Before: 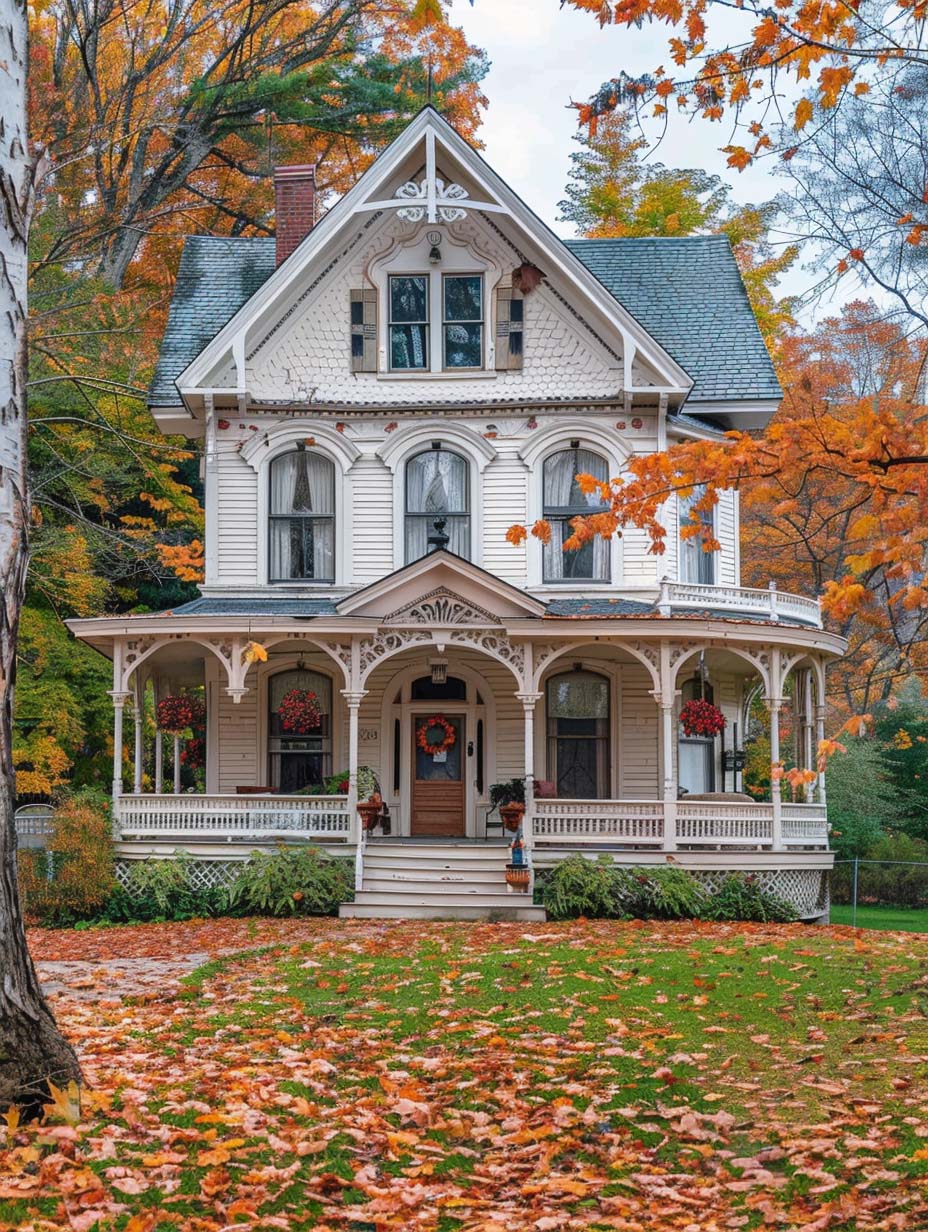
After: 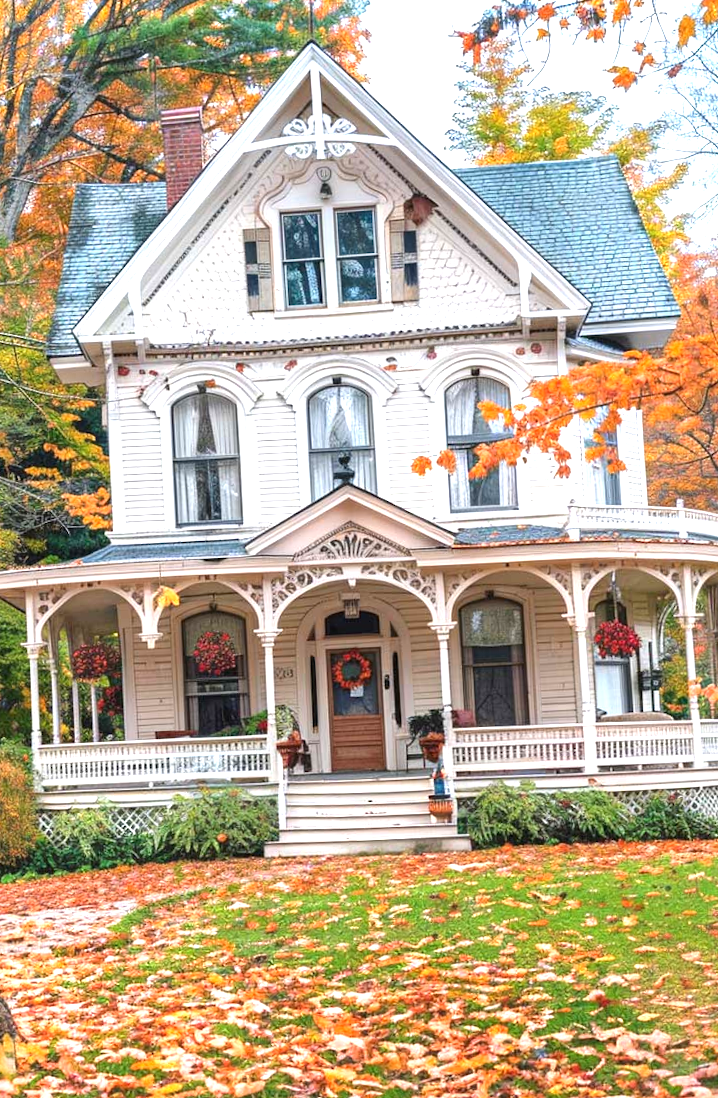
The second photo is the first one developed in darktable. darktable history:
rotate and perspective: rotation -3°, crop left 0.031, crop right 0.968, crop top 0.07, crop bottom 0.93
exposure: black level correction 0, exposure 1.2 EV, compensate highlight preservation false
crop: left 9.88%, right 12.664%
